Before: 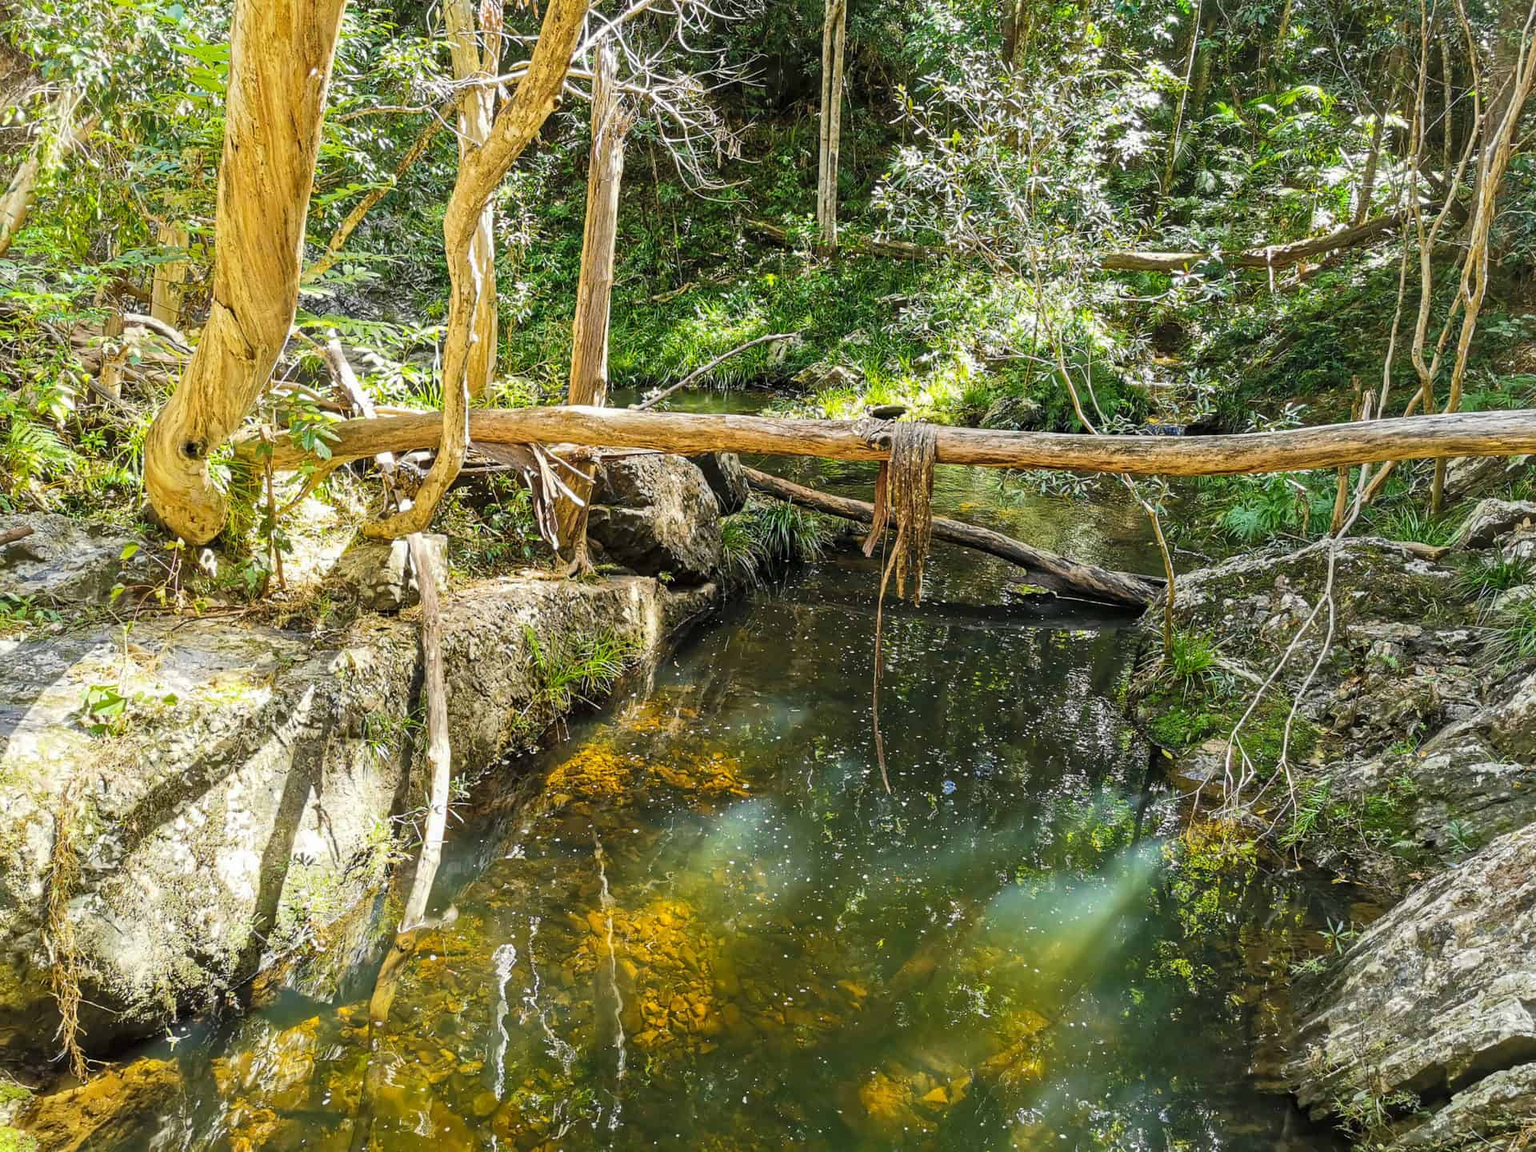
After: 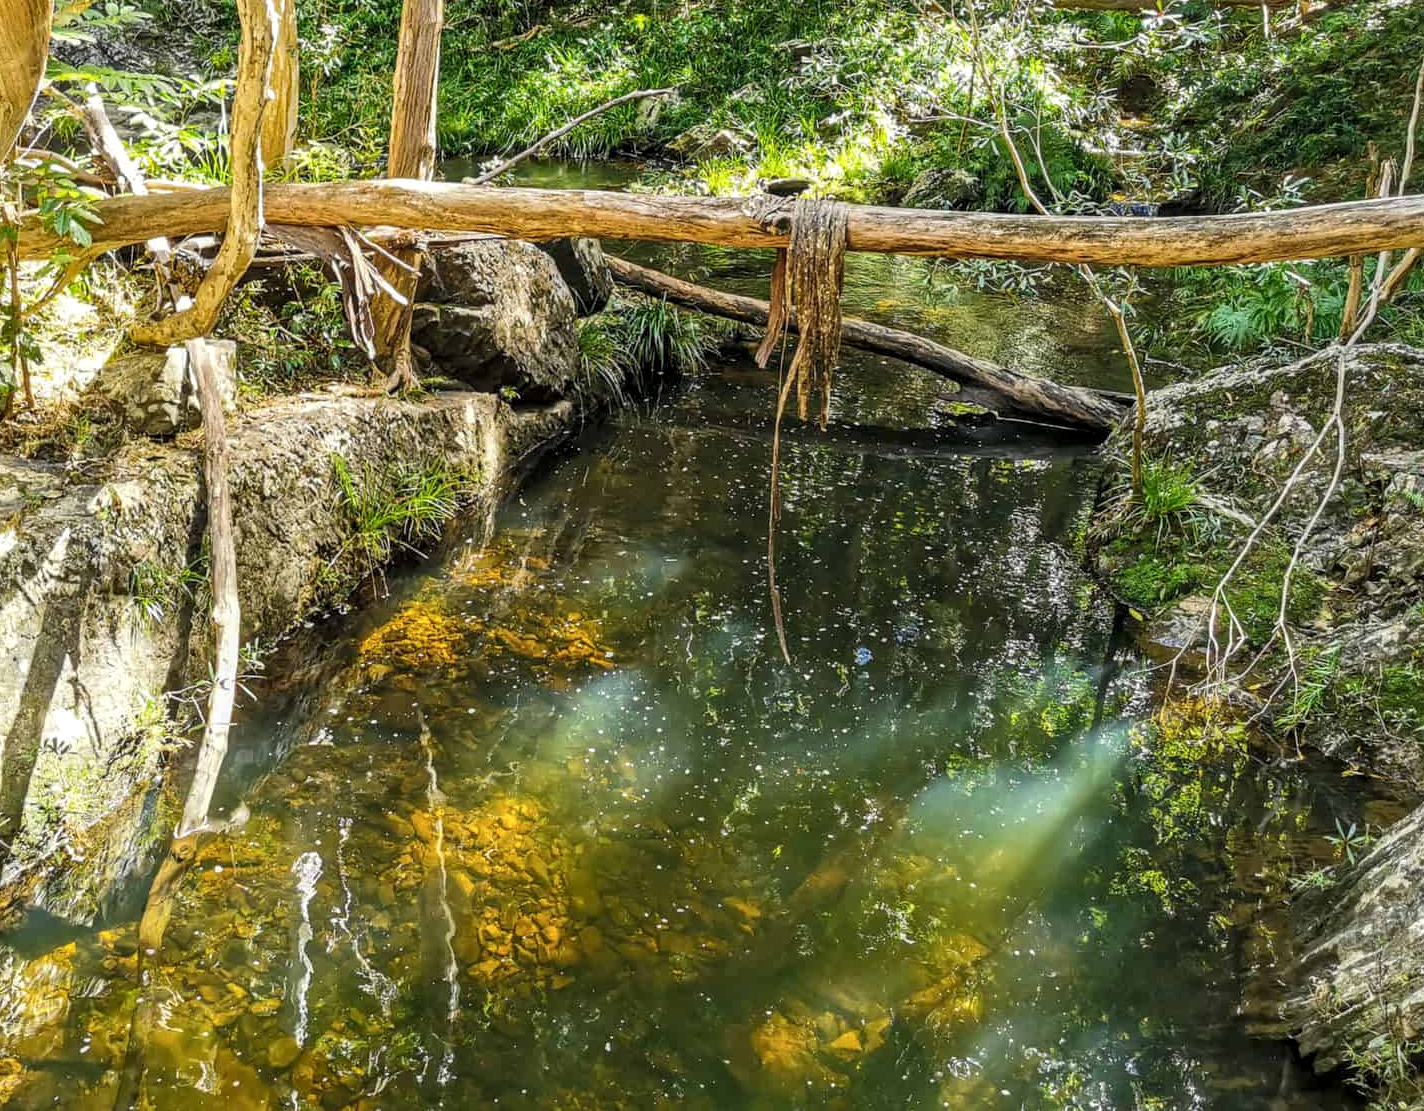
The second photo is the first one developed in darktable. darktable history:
crop: left 16.843%, top 22.816%, right 8.973%
local contrast: on, module defaults
